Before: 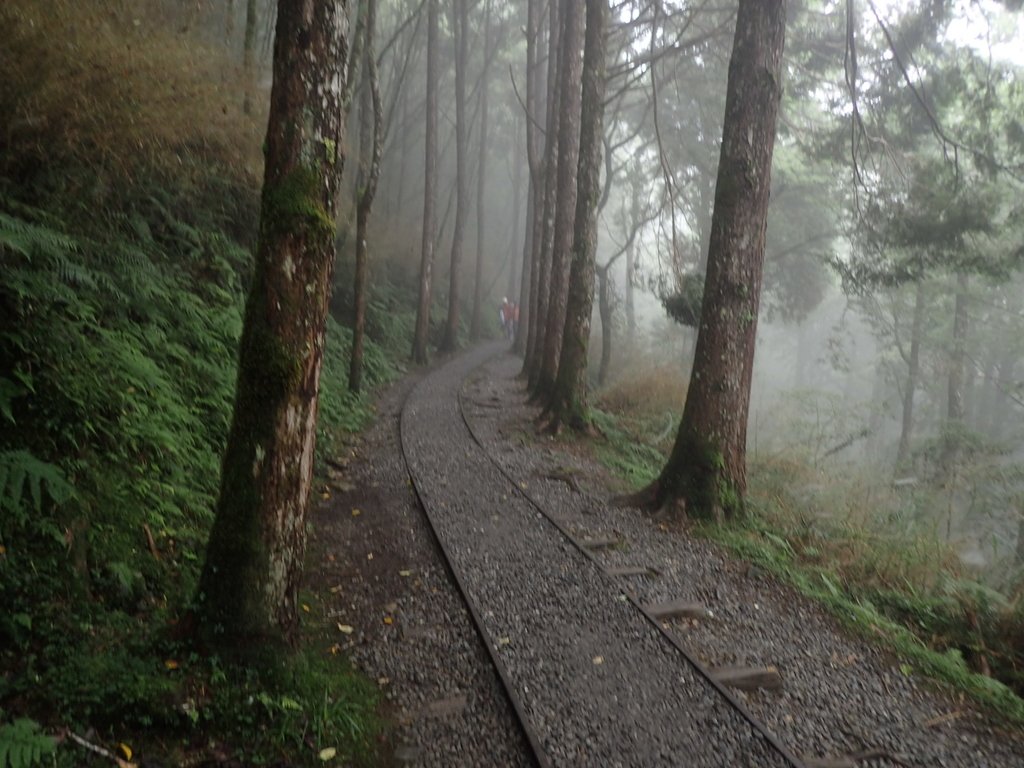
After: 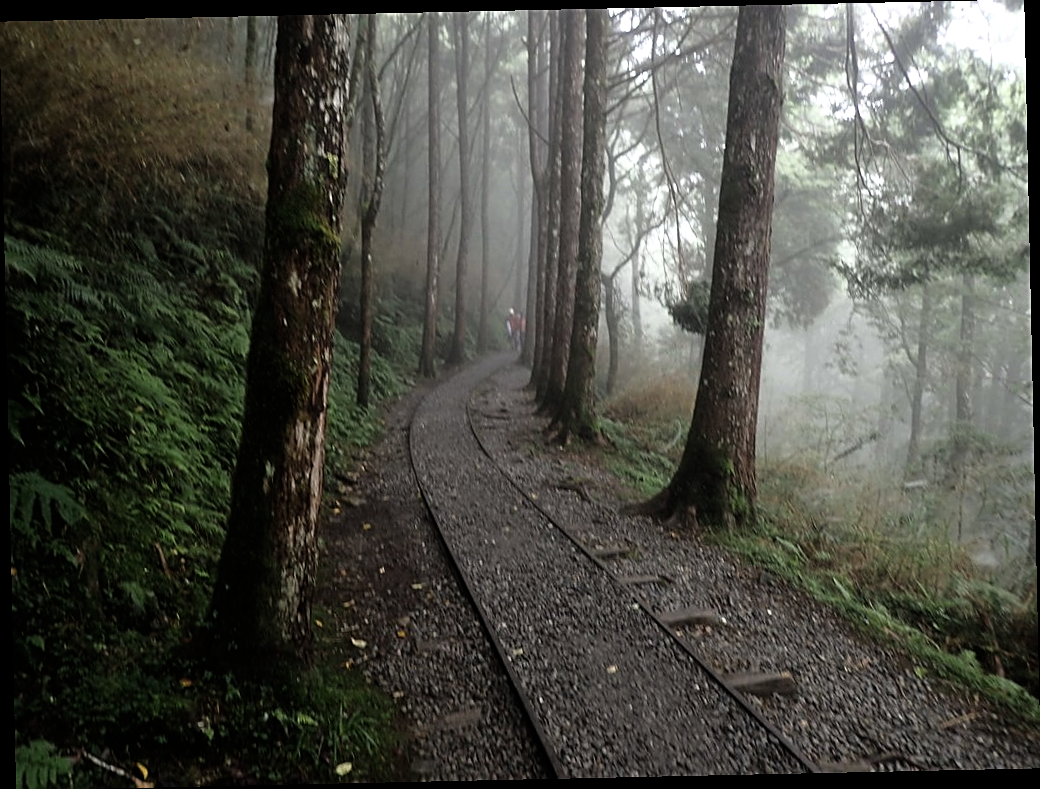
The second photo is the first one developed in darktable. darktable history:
filmic rgb: white relative exposure 2.2 EV, hardness 6.97
rotate and perspective: rotation -1.24°, automatic cropping off
sharpen: on, module defaults
